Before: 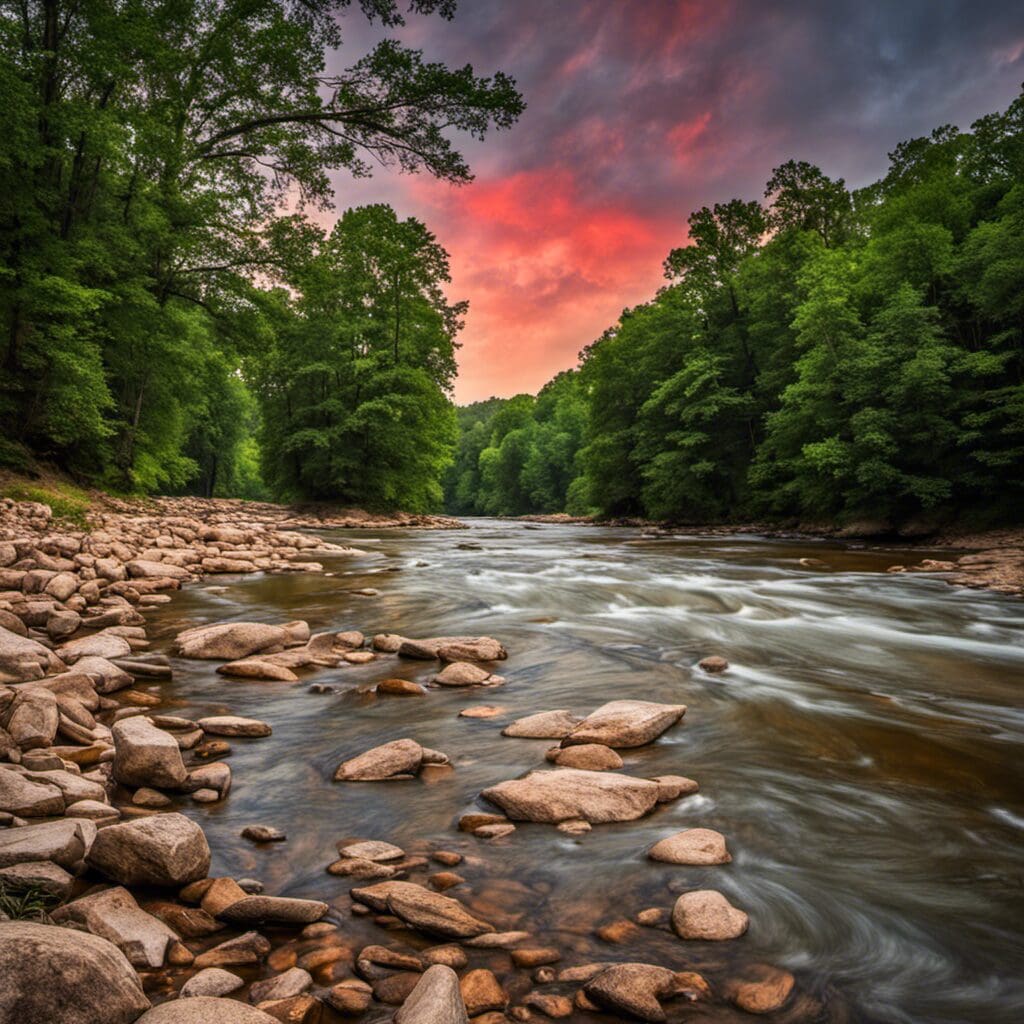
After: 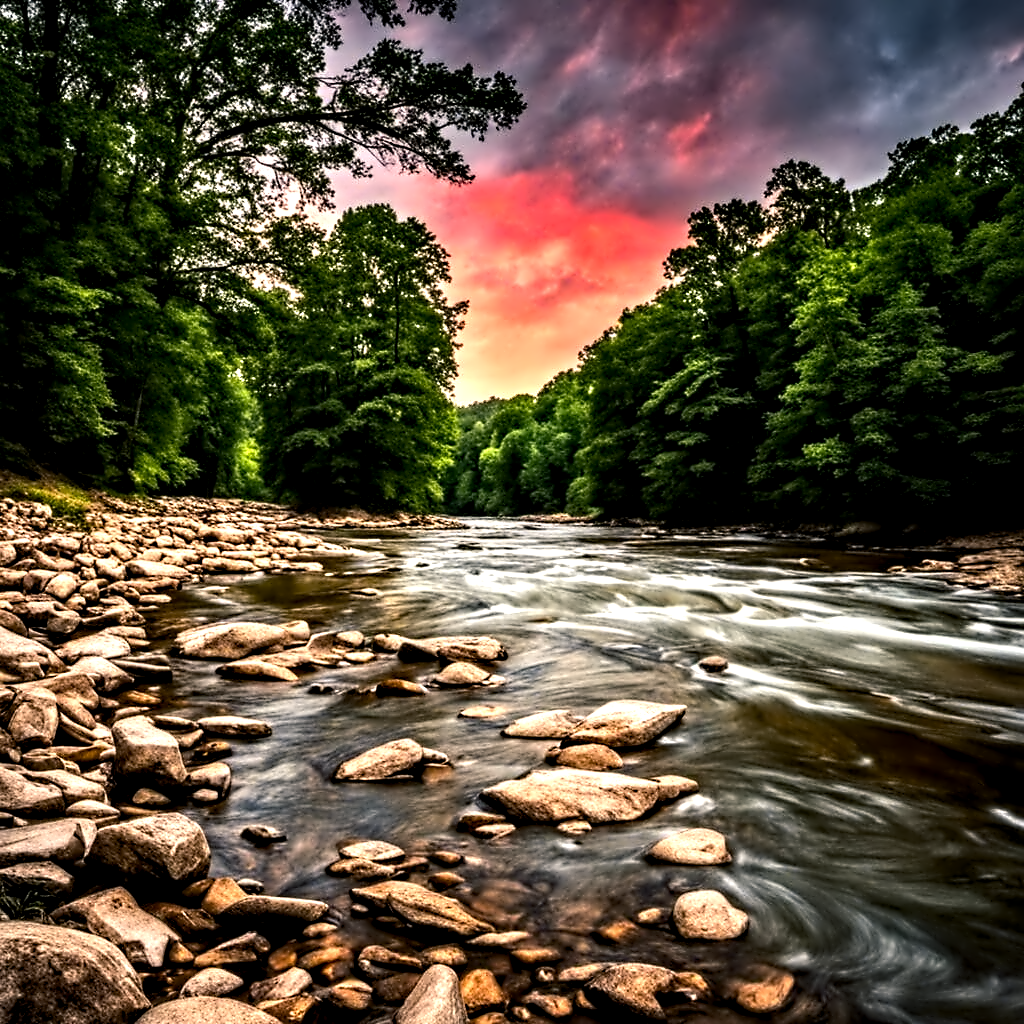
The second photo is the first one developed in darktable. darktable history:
contrast equalizer: octaves 7, y [[0.5, 0.542, 0.583, 0.625, 0.667, 0.708], [0.5 ×6], [0.5 ×6], [0, 0.033, 0.067, 0.1, 0.133, 0.167], [0, 0.05, 0.1, 0.15, 0.2, 0.25]]
tone equalizer: -8 EV -1.08 EV, -7 EV -1.01 EV, -6 EV -0.867 EV, -5 EV -0.578 EV, -3 EV 0.578 EV, -2 EV 0.867 EV, -1 EV 1.01 EV, +0 EV 1.08 EV, edges refinement/feathering 500, mask exposure compensation -1.57 EV, preserve details no
color balance rgb: shadows lift › chroma 2%, shadows lift › hue 217.2°, power › hue 60°, highlights gain › chroma 1%, highlights gain › hue 69.6°, global offset › luminance -0.5%, perceptual saturation grading › global saturation 15%, global vibrance 15%
white balance: emerald 1
